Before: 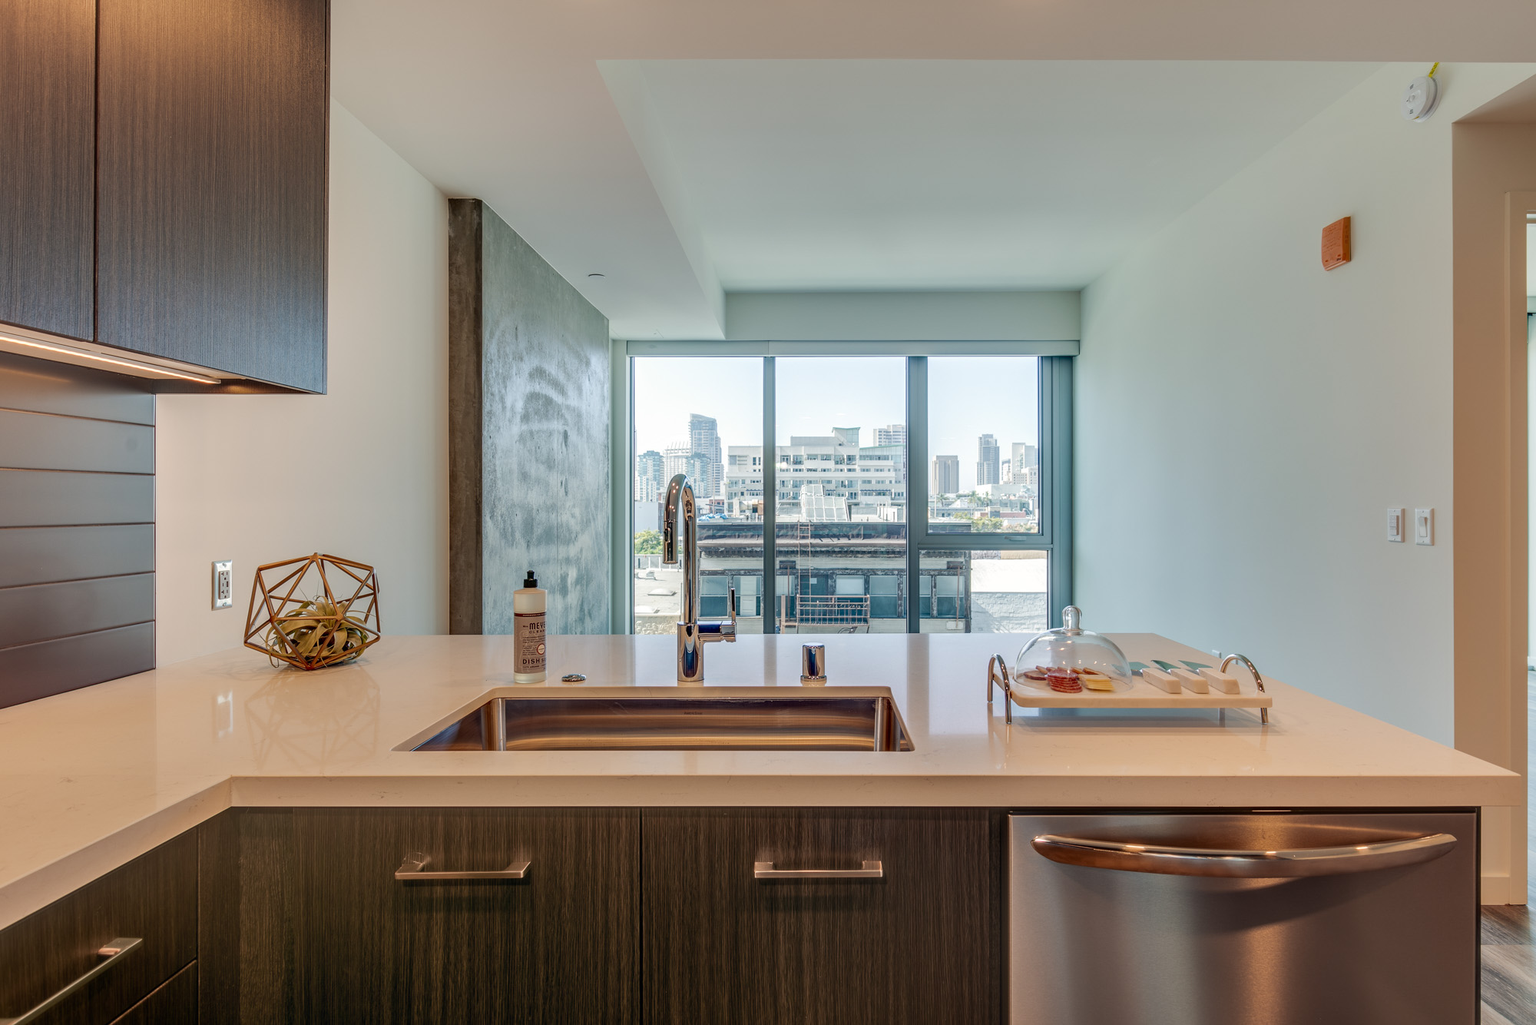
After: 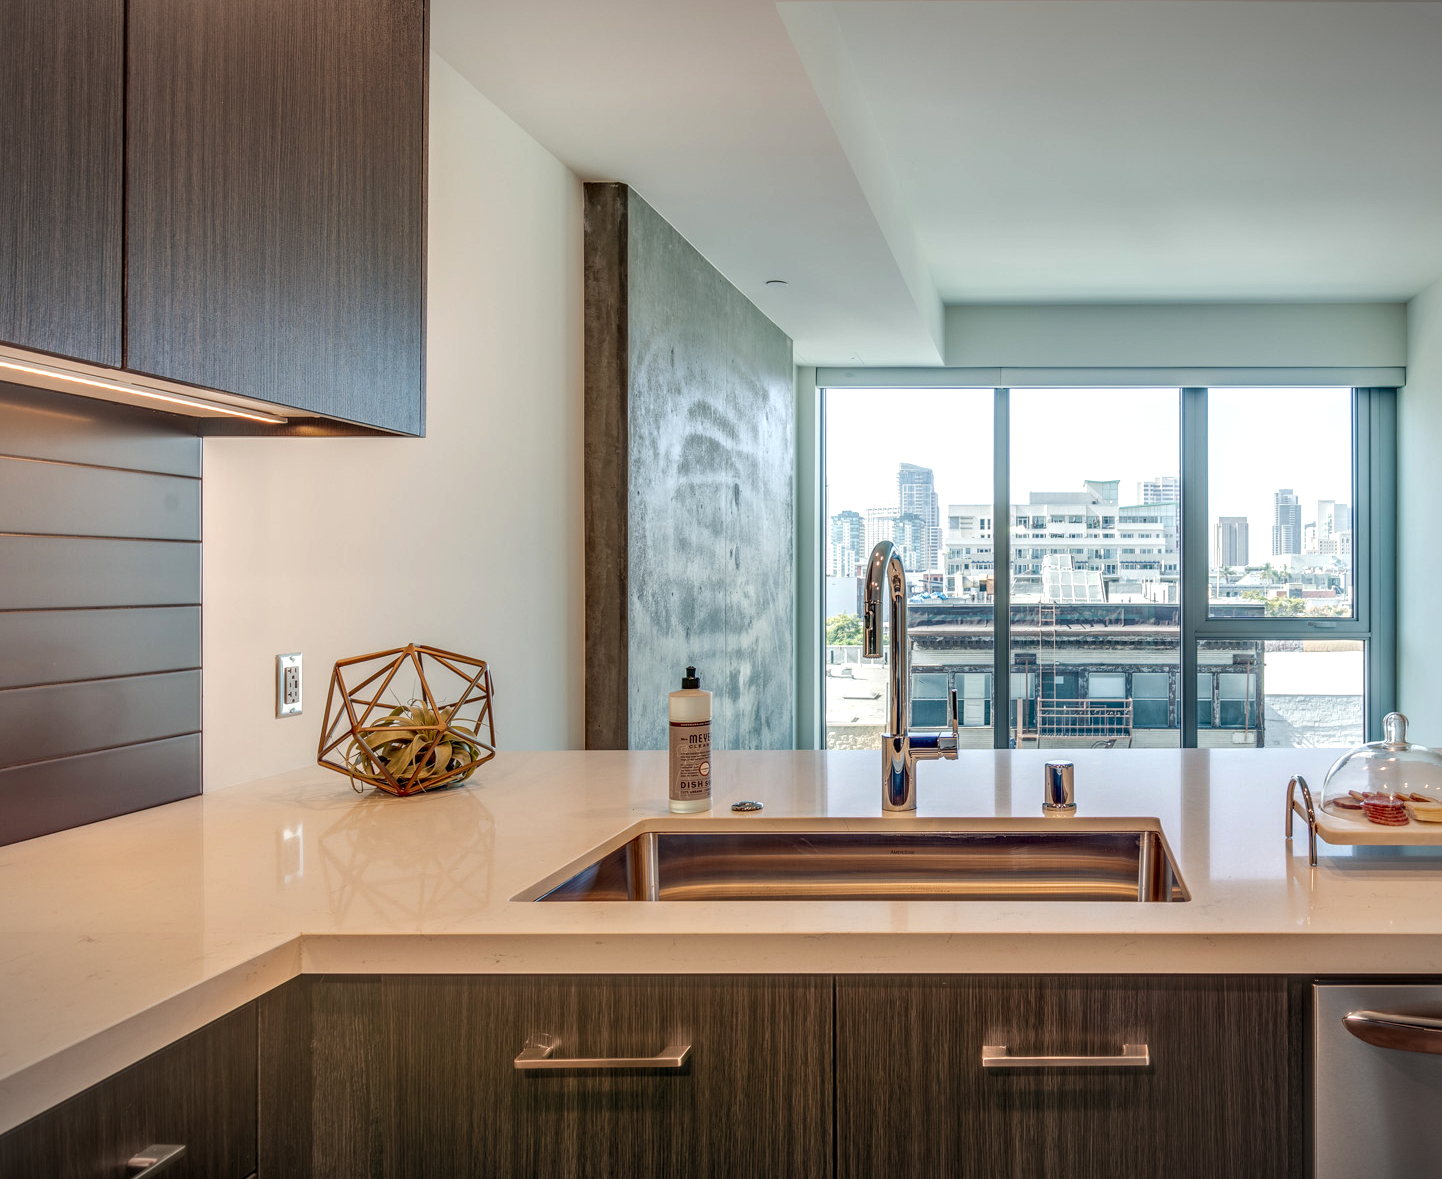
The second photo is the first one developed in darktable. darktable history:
local contrast: on, module defaults
crop: top 5.766%, right 27.877%, bottom 5.786%
vignetting: fall-off start 100.62%, brightness -0.538, saturation -0.509, width/height ratio 1.306
exposure: exposure 0.245 EV, compensate exposure bias true, compensate highlight preservation false
